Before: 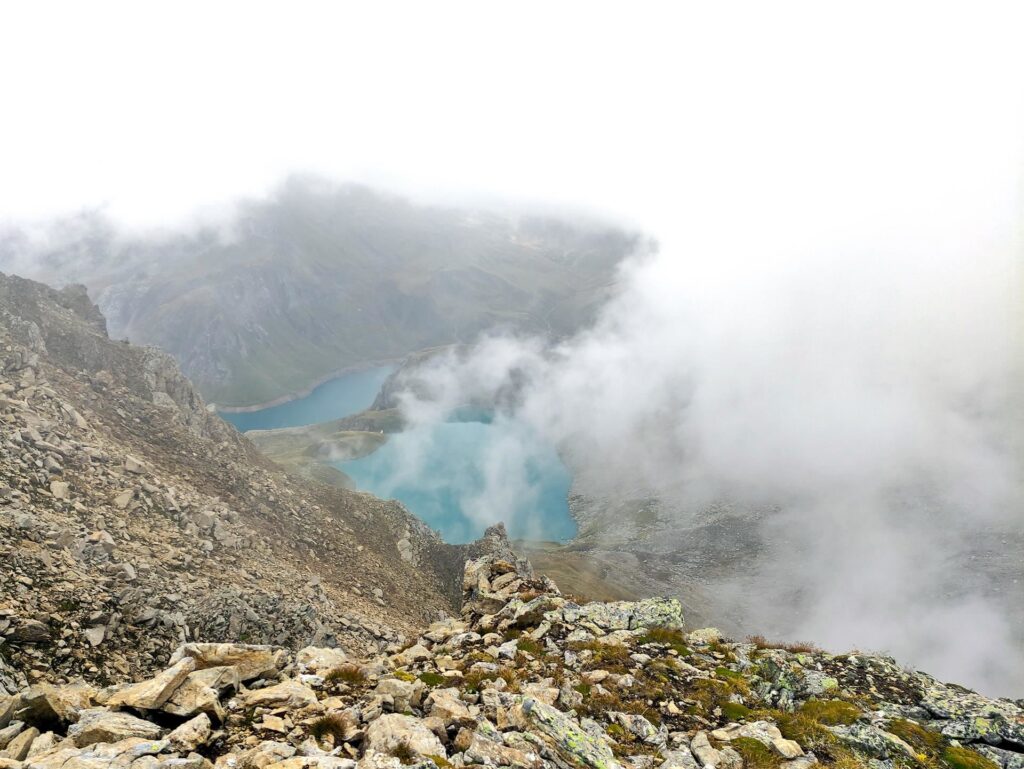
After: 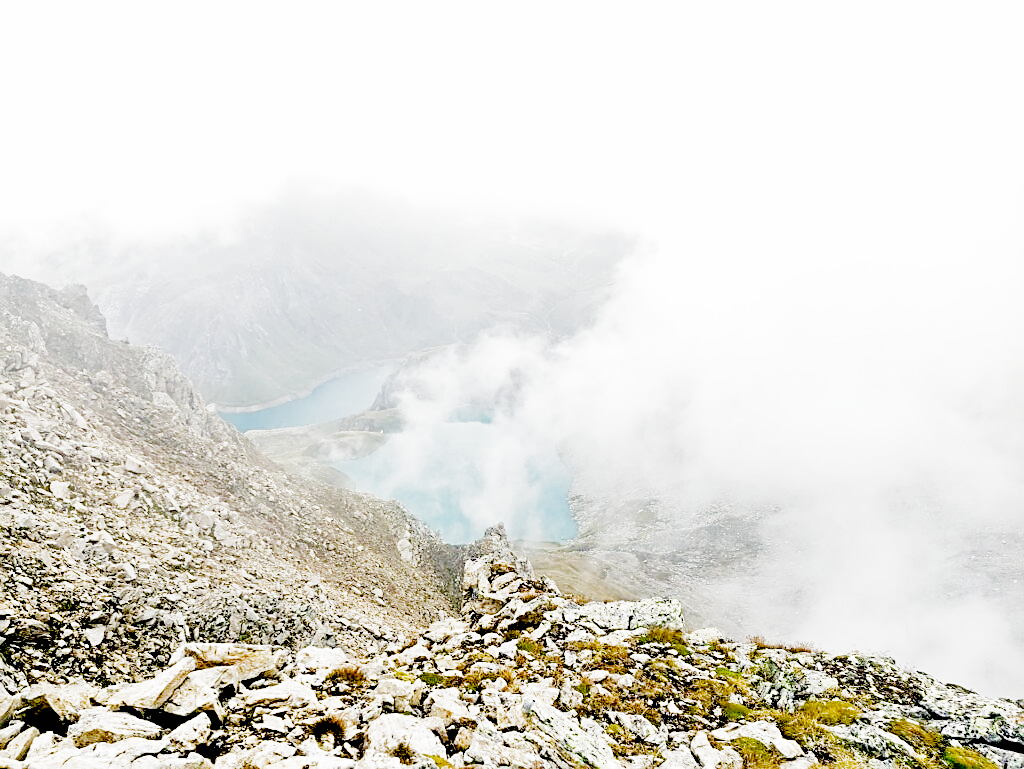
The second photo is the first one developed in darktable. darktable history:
exposure: black level correction 0.016, exposure 1.774 EV, compensate highlight preservation false
filmic rgb: black relative exposure -2.85 EV, white relative exposure 4.56 EV, hardness 1.77, contrast 1.25, preserve chrominance no, color science v5 (2021)
sharpen: on, module defaults
